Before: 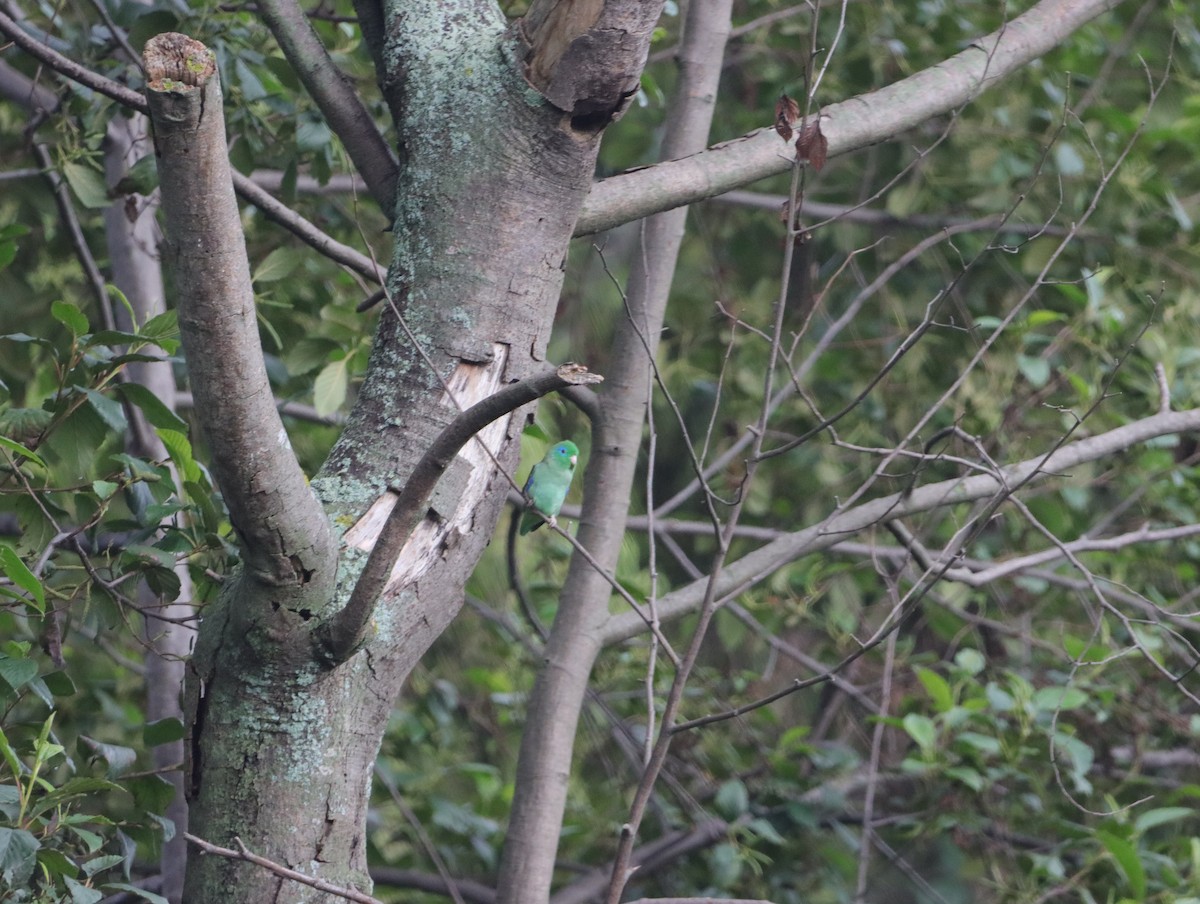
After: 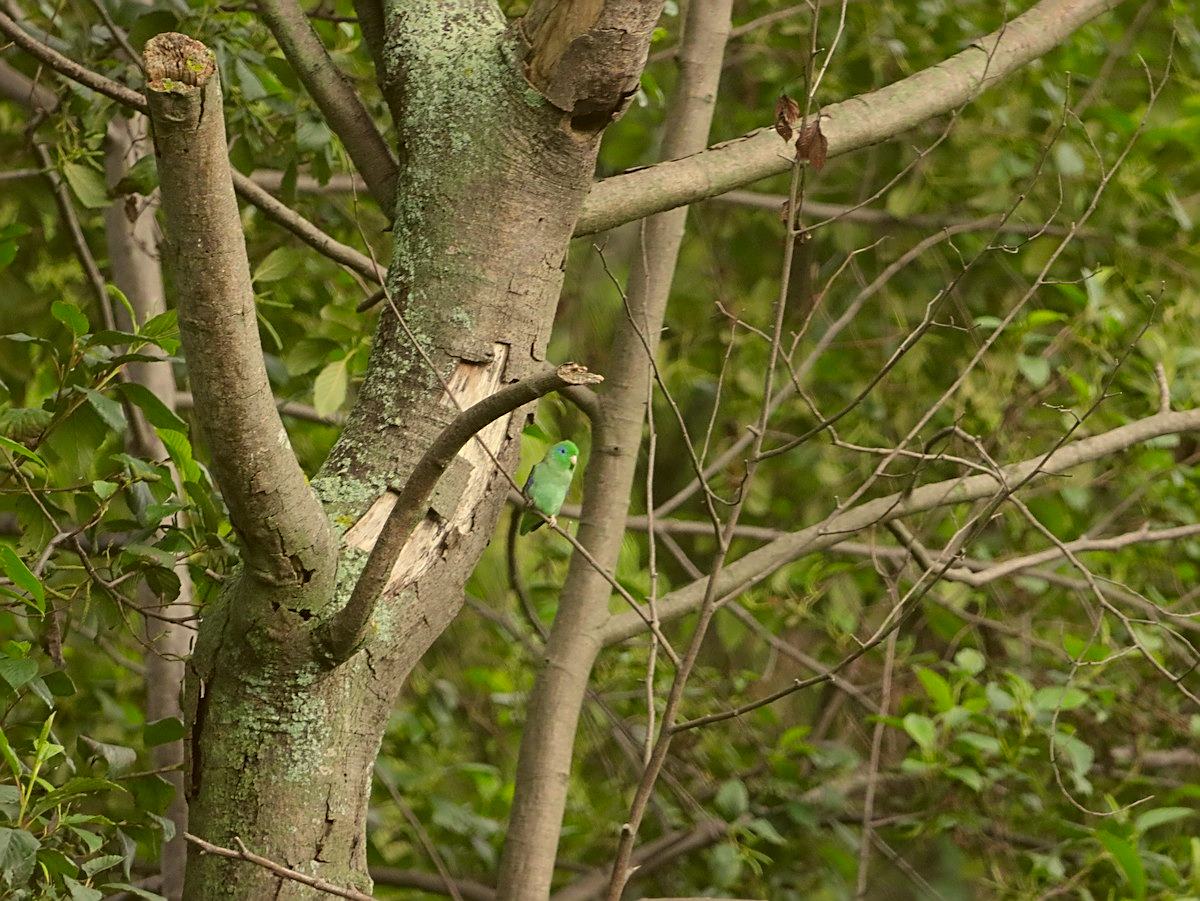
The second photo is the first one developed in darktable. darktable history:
crop: top 0.056%, bottom 0.178%
color correction: highlights a* 0.177, highlights b* 28.98, shadows a* -0.265, shadows b* 21.4
sharpen: amount 0.591
color calibration: output R [0.972, 0.068, -0.094, 0], output G [-0.178, 1.216, -0.086, 0], output B [0.095, -0.136, 0.98, 0], illuminant same as pipeline (D50), adaptation none (bypass), x 0.333, y 0.334, temperature 5013.19 K
